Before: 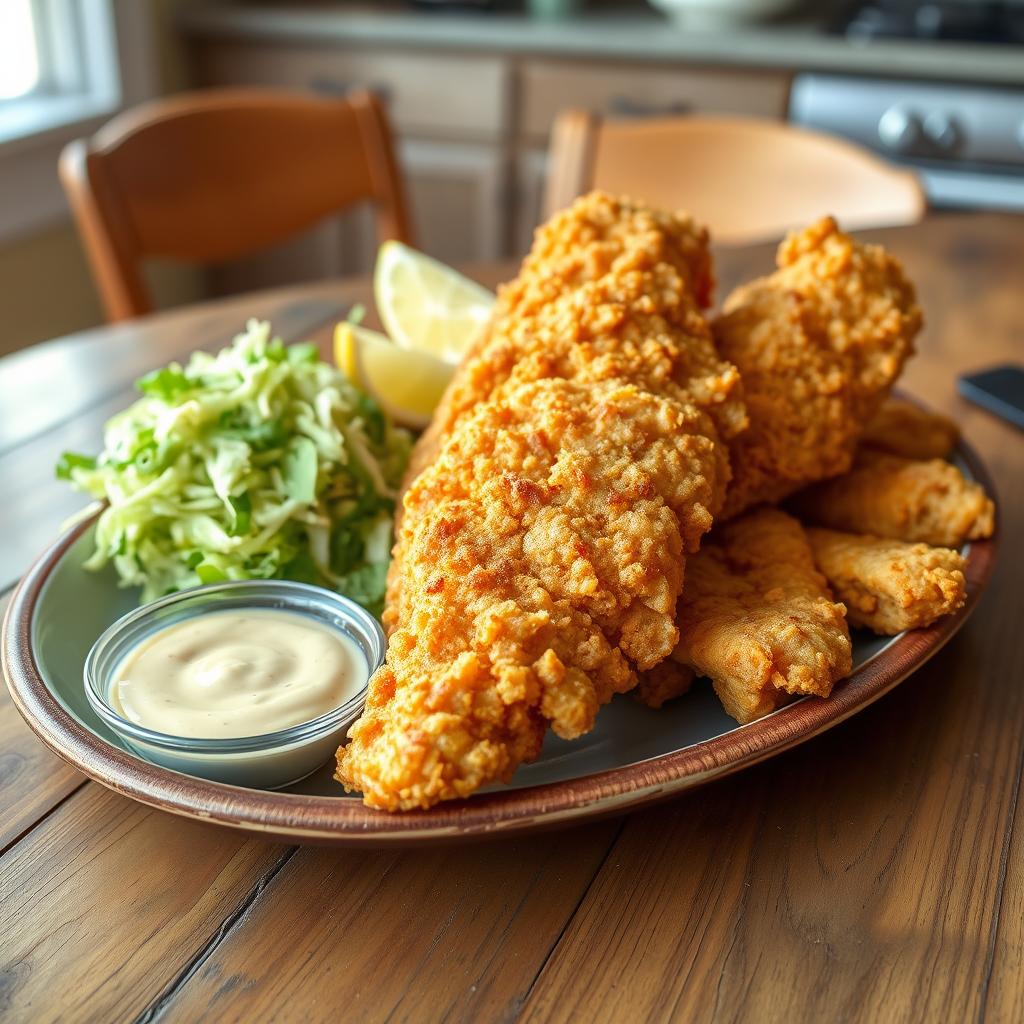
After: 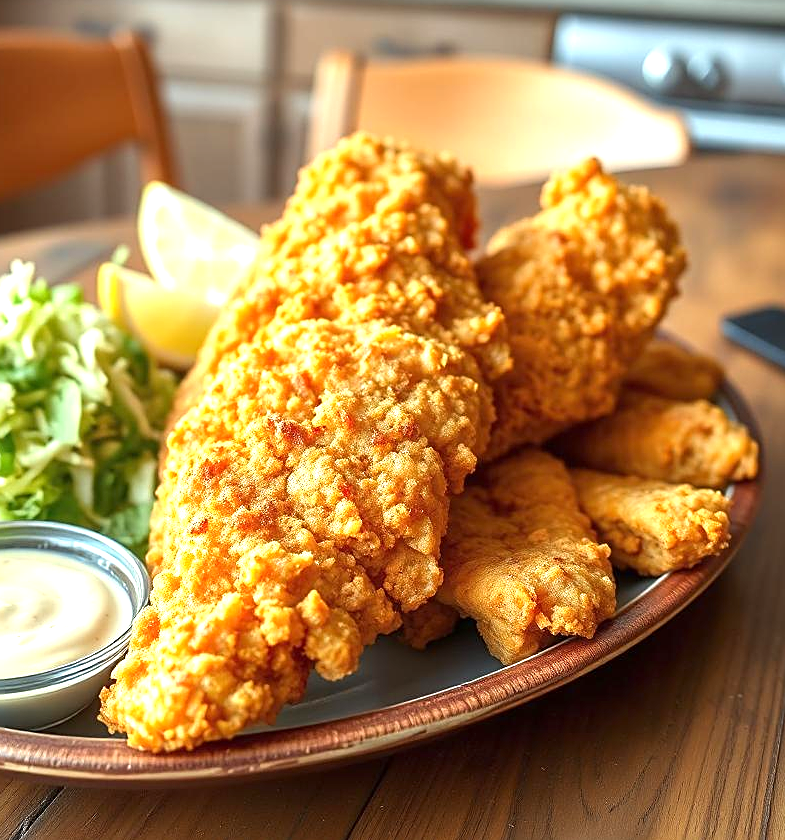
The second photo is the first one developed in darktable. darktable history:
exposure: exposure 0.785 EV, compensate highlight preservation false
sharpen: on, module defaults
crop: left 23.095%, top 5.827%, bottom 11.854%
